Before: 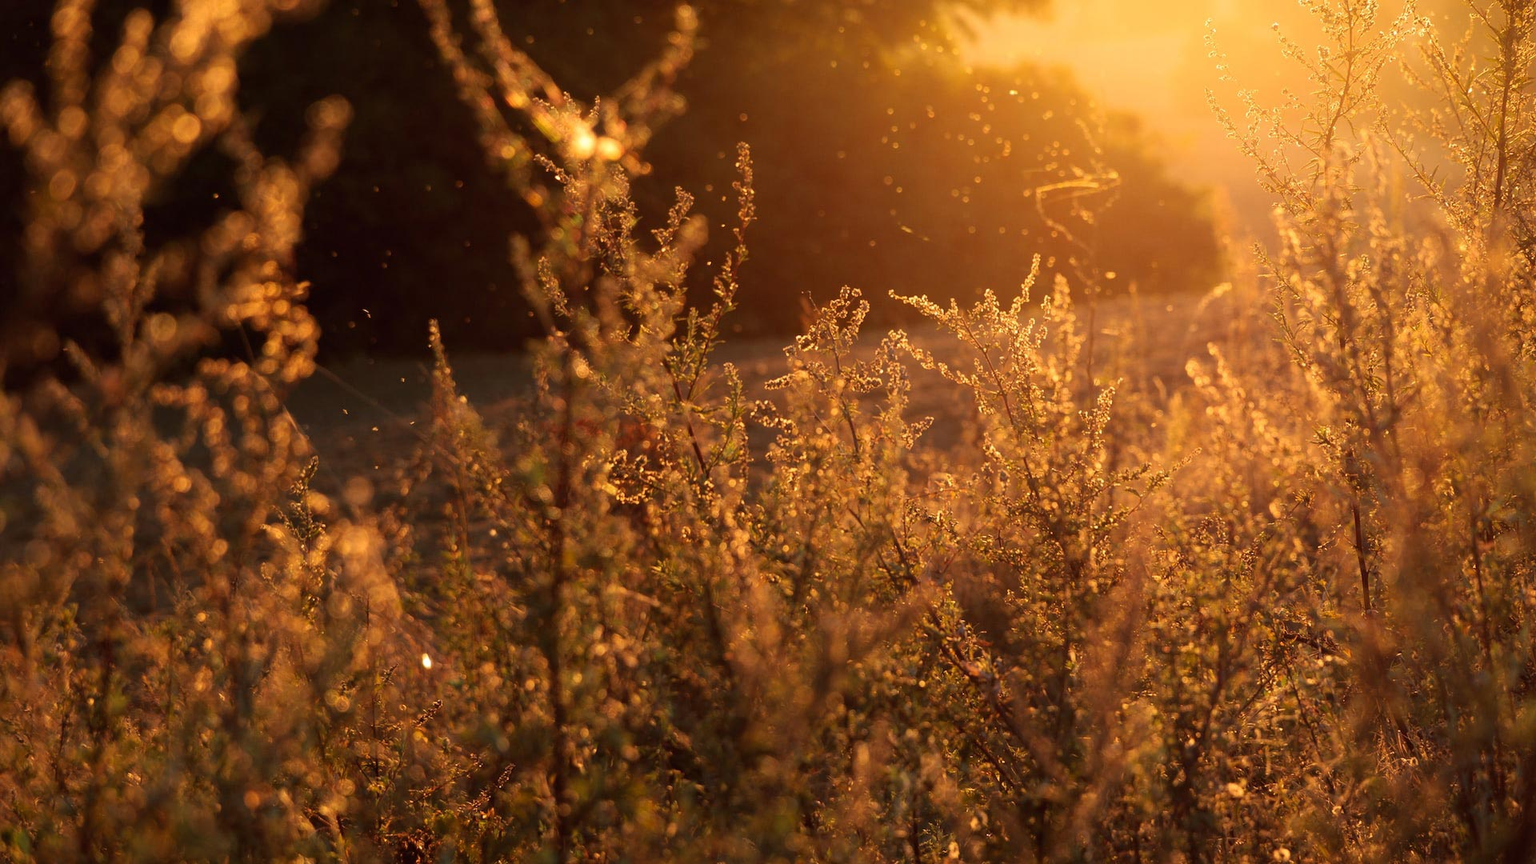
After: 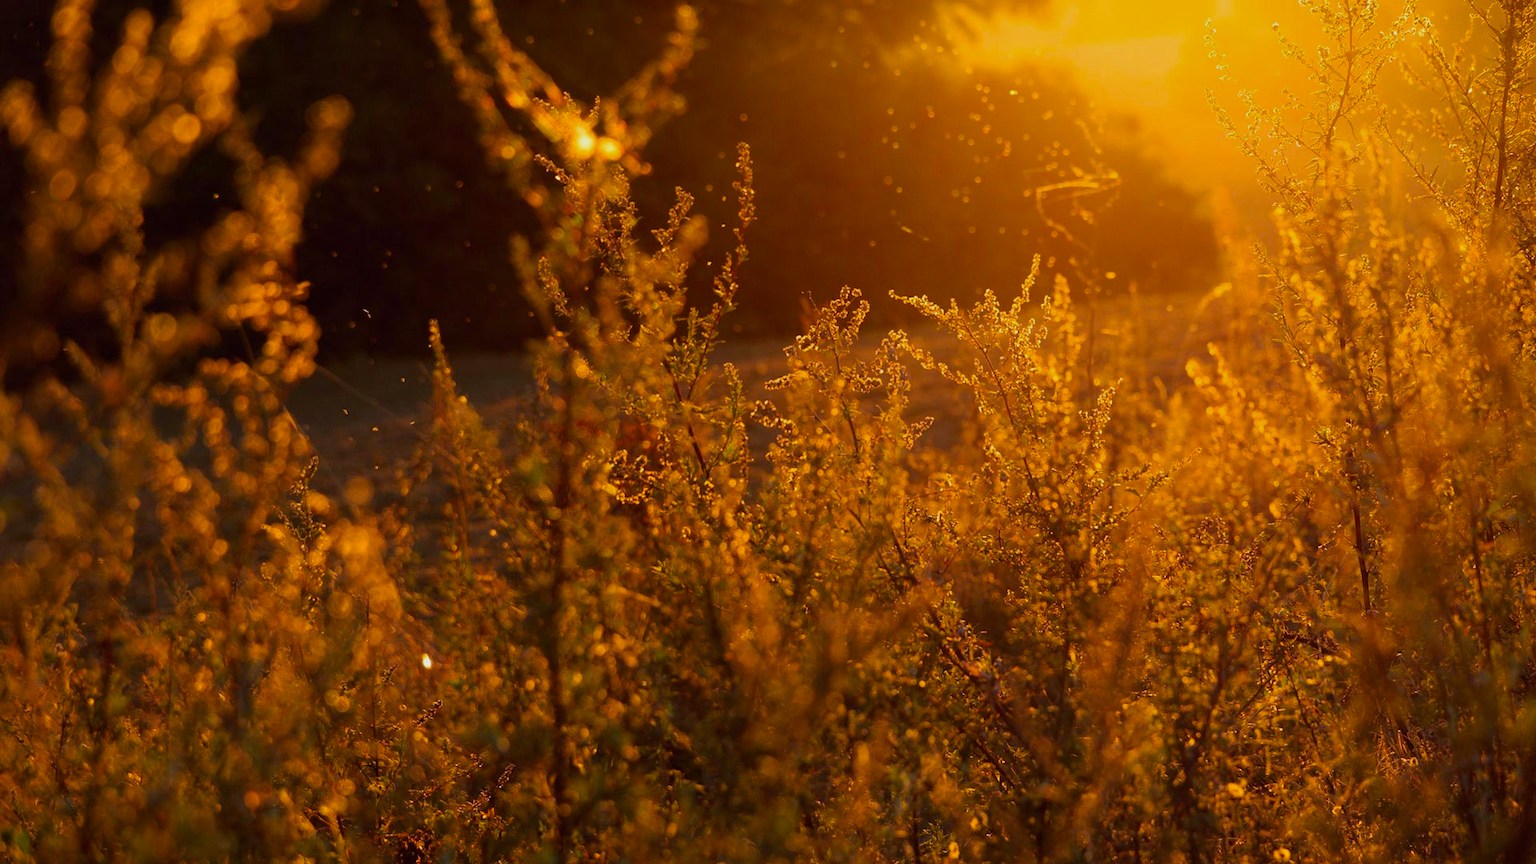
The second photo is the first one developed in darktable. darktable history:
color balance rgb: power › chroma 0.492%, power › hue 261°, perceptual saturation grading › global saturation 19.387%, global vibrance 20%
shadows and highlights: radius 120.36, shadows 21.65, white point adjustment -9.68, highlights -13.43, soften with gaussian
